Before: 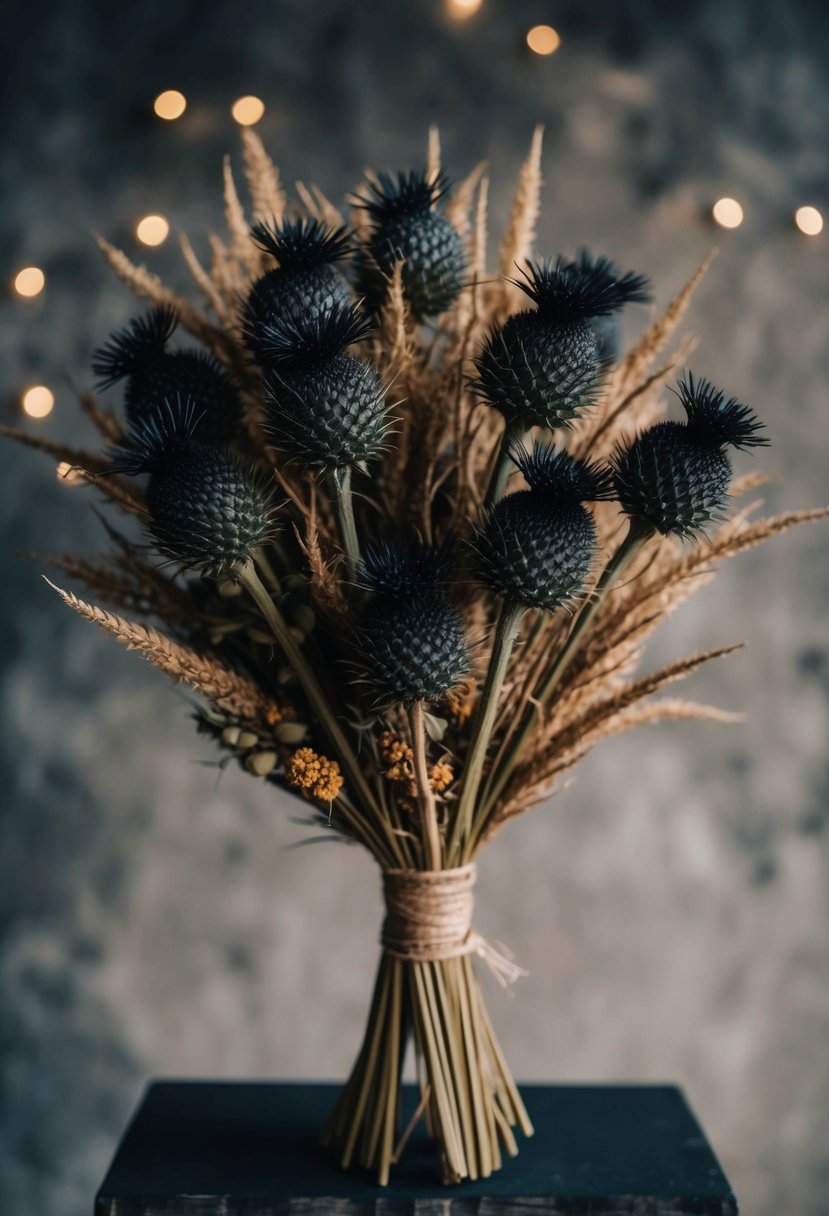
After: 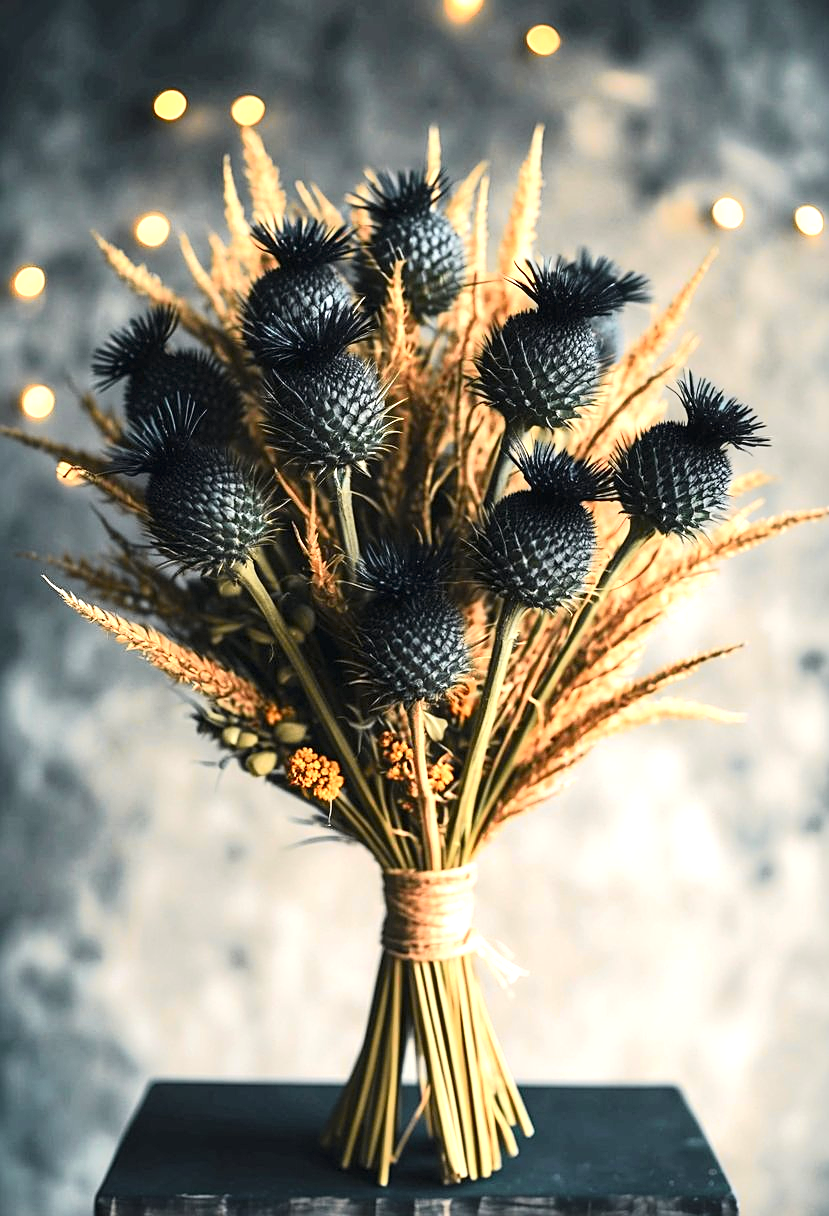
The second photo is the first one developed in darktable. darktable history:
tone curve: curves: ch0 [(0, 0.006) (0.037, 0.022) (0.123, 0.105) (0.19, 0.173) (0.277, 0.279) (0.474, 0.517) (0.597, 0.662) (0.687, 0.774) (0.855, 0.891) (1, 0.982)]; ch1 [(0, 0) (0.243, 0.245) (0.422, 0.415) (0.493, 0.495) (0.508, 0.503) (0.544, 0.552) (0.557, 0.582) (0.626, 0.672) (0.694, 0.732) (1, 1)]; ch2 [(0, 0) (0.249, 0.216) (0.356, 0.329) (0.424, 0.442) (0.476, 0.483) (0.498, 0.5) (0.517, 0.519) (0.532, 0.539) (0.562, 0.596) (0.614, 0.662) (0.706, 0.757) (0.808, 0.809) (0.991, 0.968)], color space Lab, independent channels, preserve colors none
exposure: black level correction 0, exposure 1.671 EV, compensate highlight preservation false
sharpen: on, module defaults
